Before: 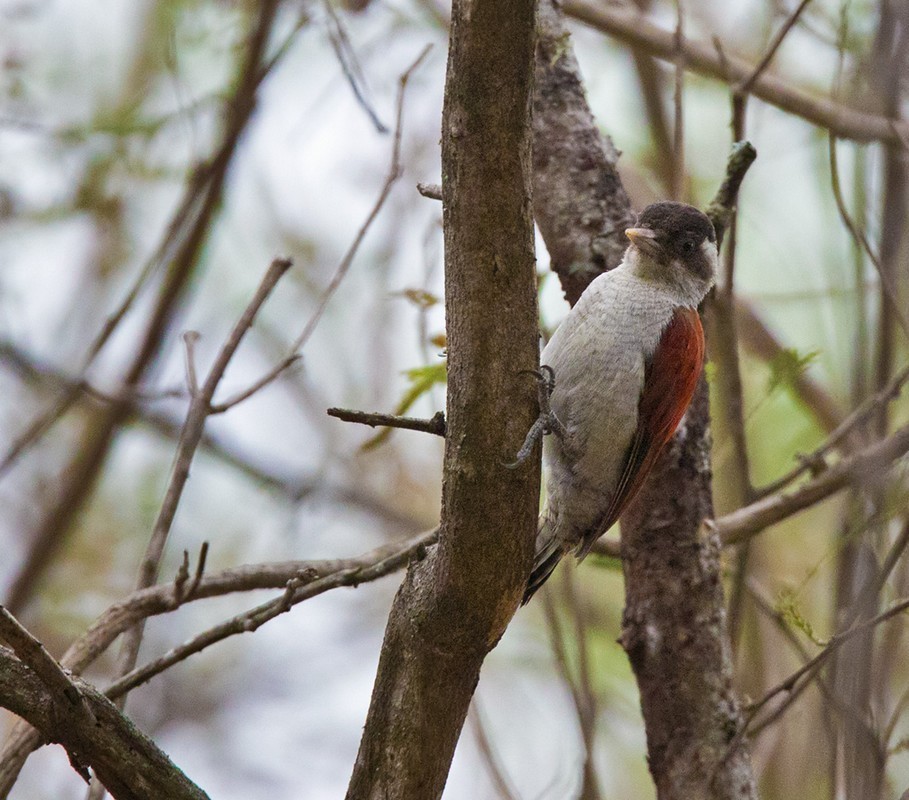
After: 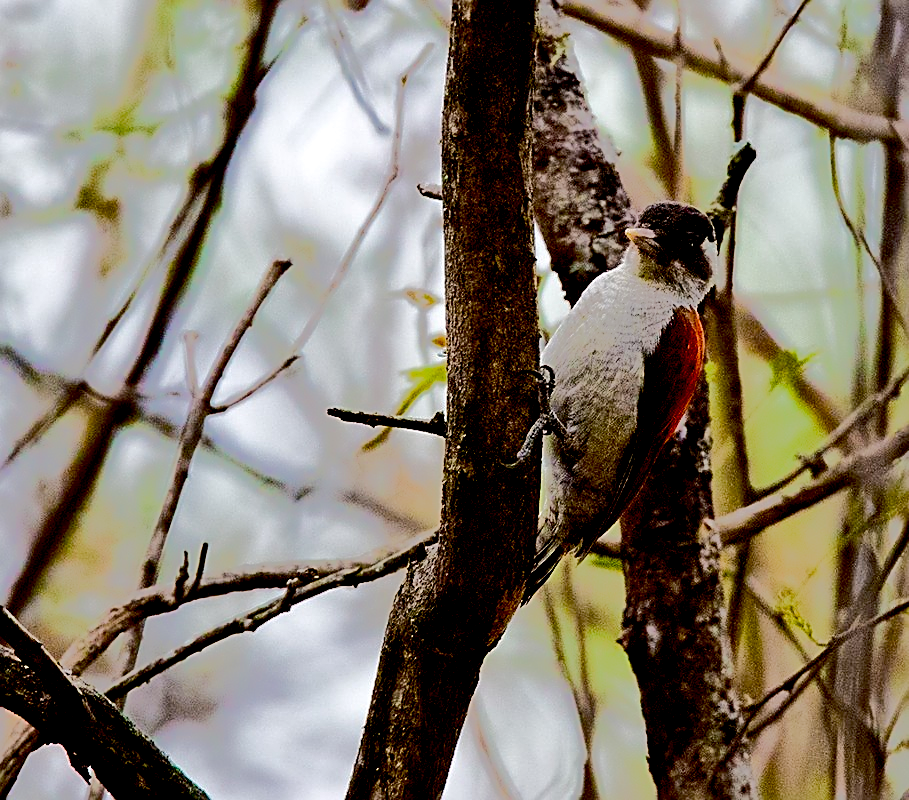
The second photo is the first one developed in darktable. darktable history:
exposure: black level correction 0.054, exposure -0.038 EV, compensate highlight preservation false
sharpen: on, module defaults
tone equalizer: -8 EV -0.508 EV, -7 EV -0.29 EV, -6 EV -0.049 EV, -5 EV 0.426 EV, -4 EV 0.948 EV, -3 EV 0.78 EV, -2 EV -0.009 EV, -1 EV 0.126 EV, +0 EV -0.028 EV, edges refinement/feathering 500, mask exposure compensation -1.57 EV, preserve details no
